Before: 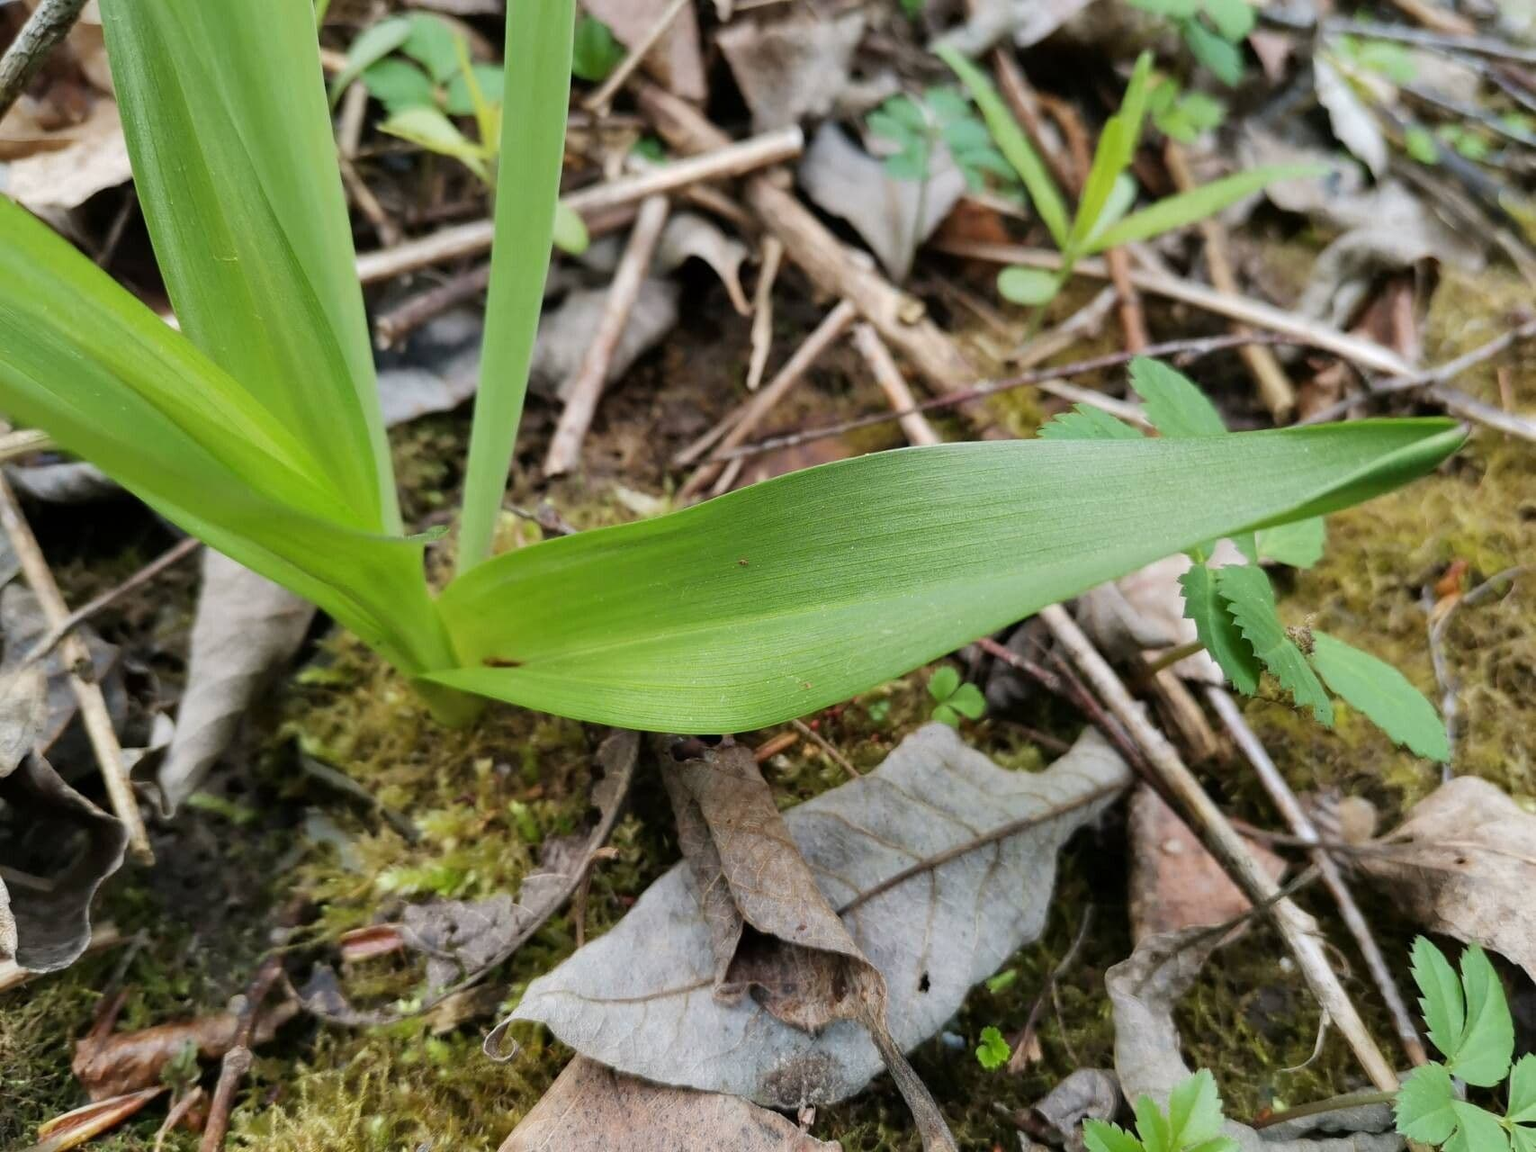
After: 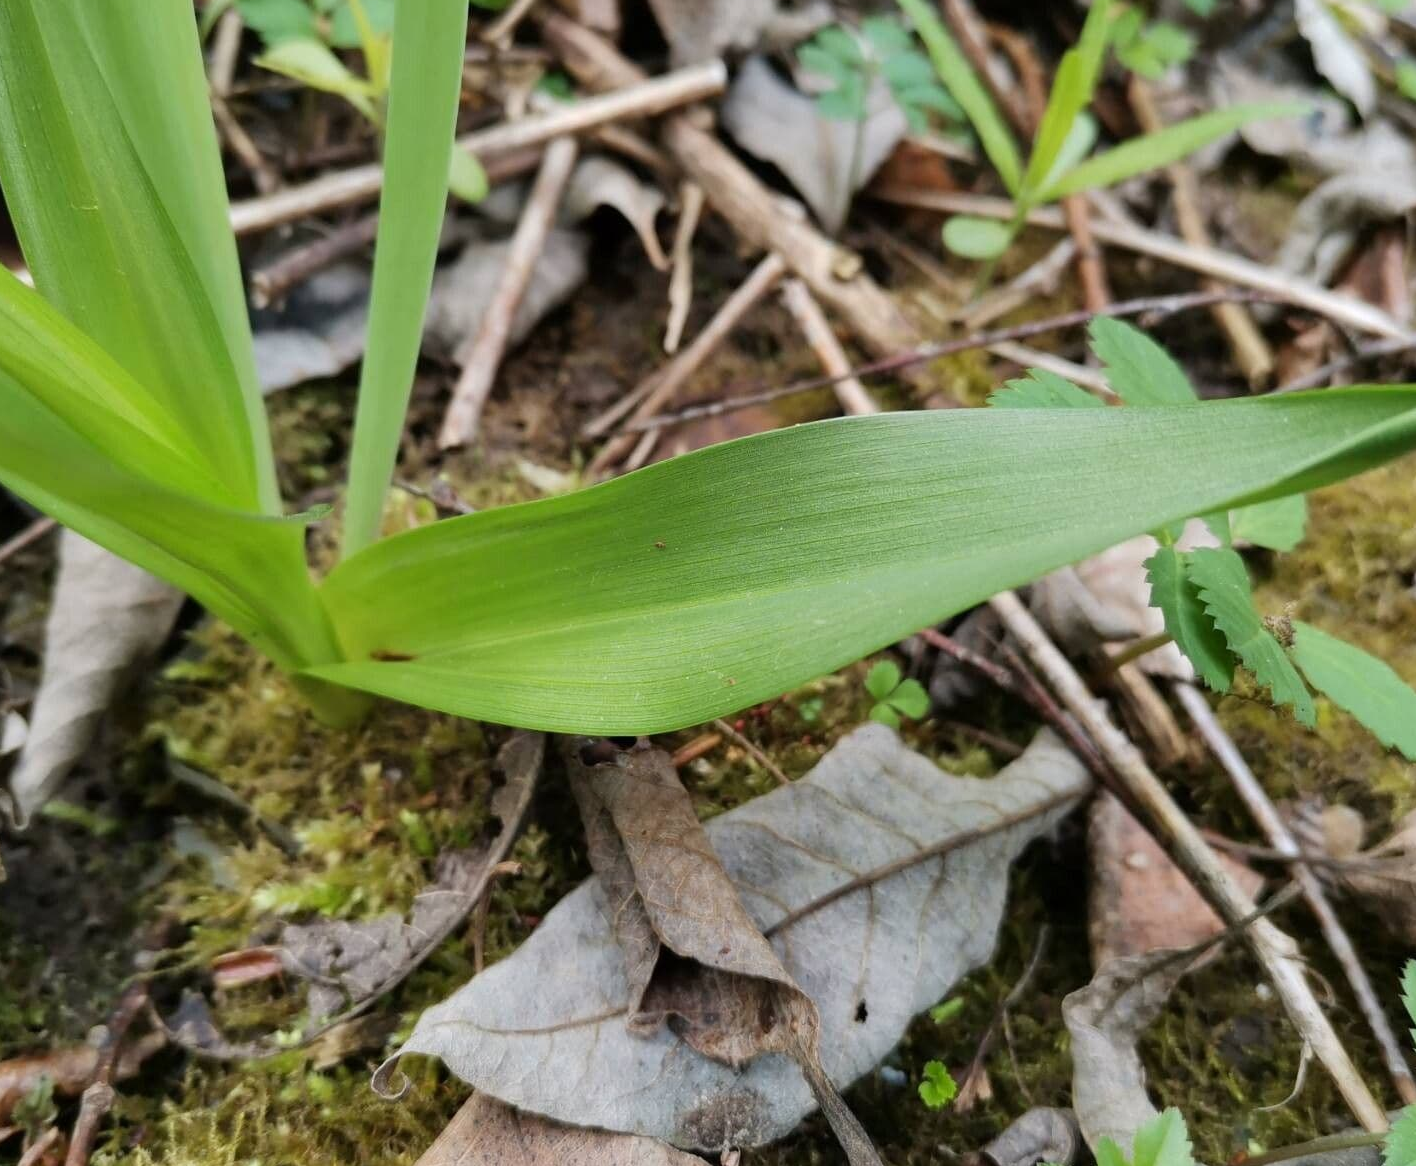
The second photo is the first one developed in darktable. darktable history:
crop: left 9.76%, top 6.285%, right 7.274%, bottom 2.562%
